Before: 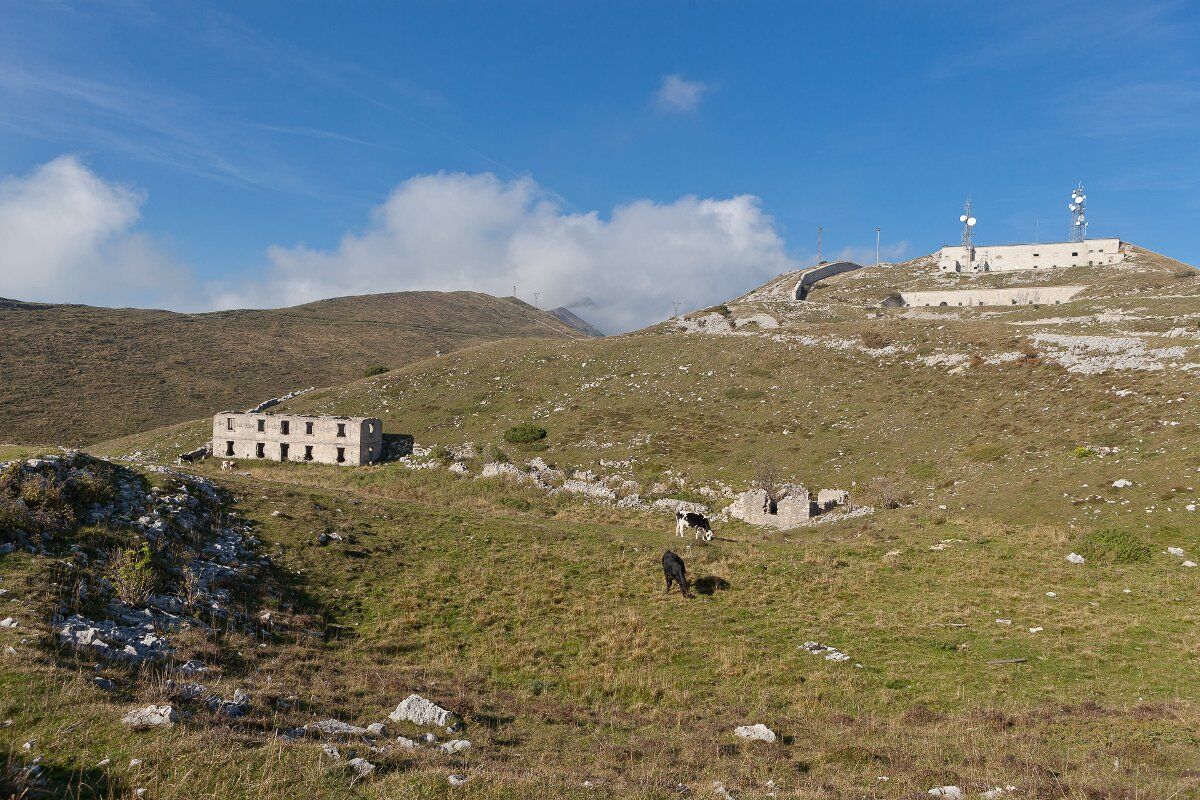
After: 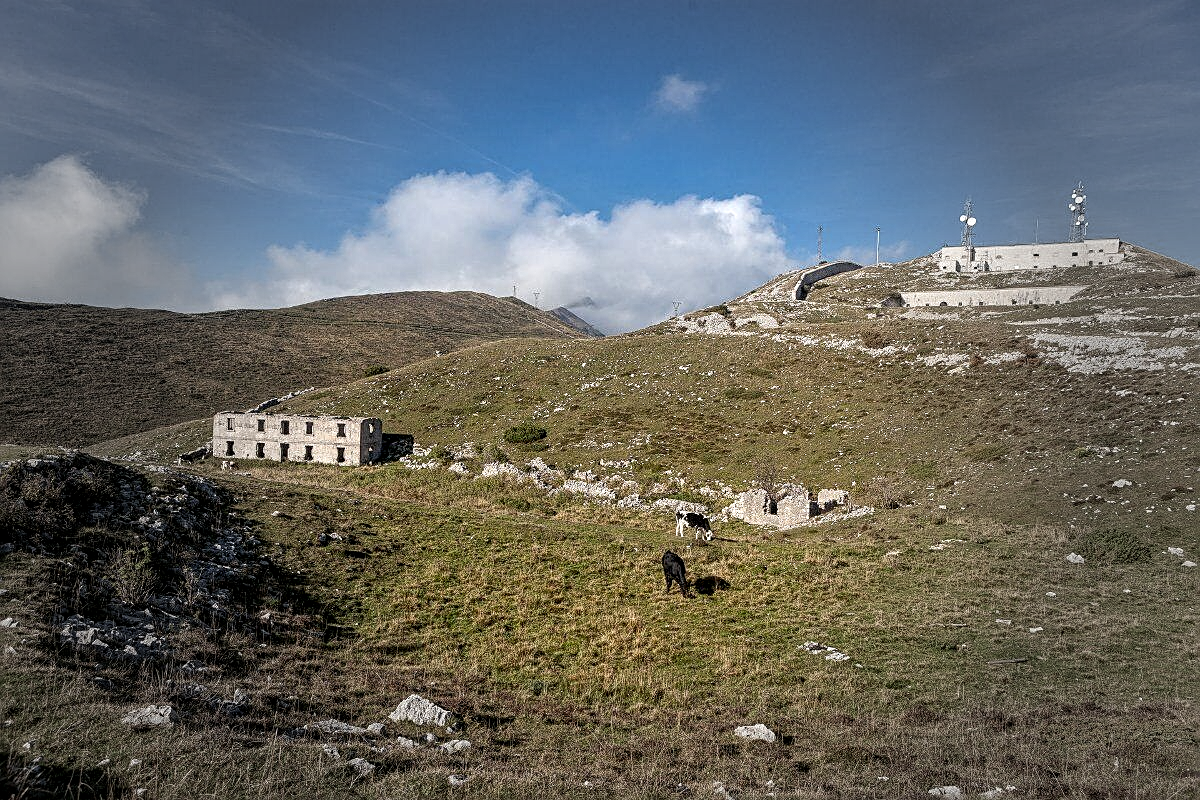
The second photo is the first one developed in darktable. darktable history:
sharpen: on, module defaults
local contrast: highlights 22%, shadows 71%, detail 170%
vignetting: fall-off start 40.85%, fall-off radius 40.85%
